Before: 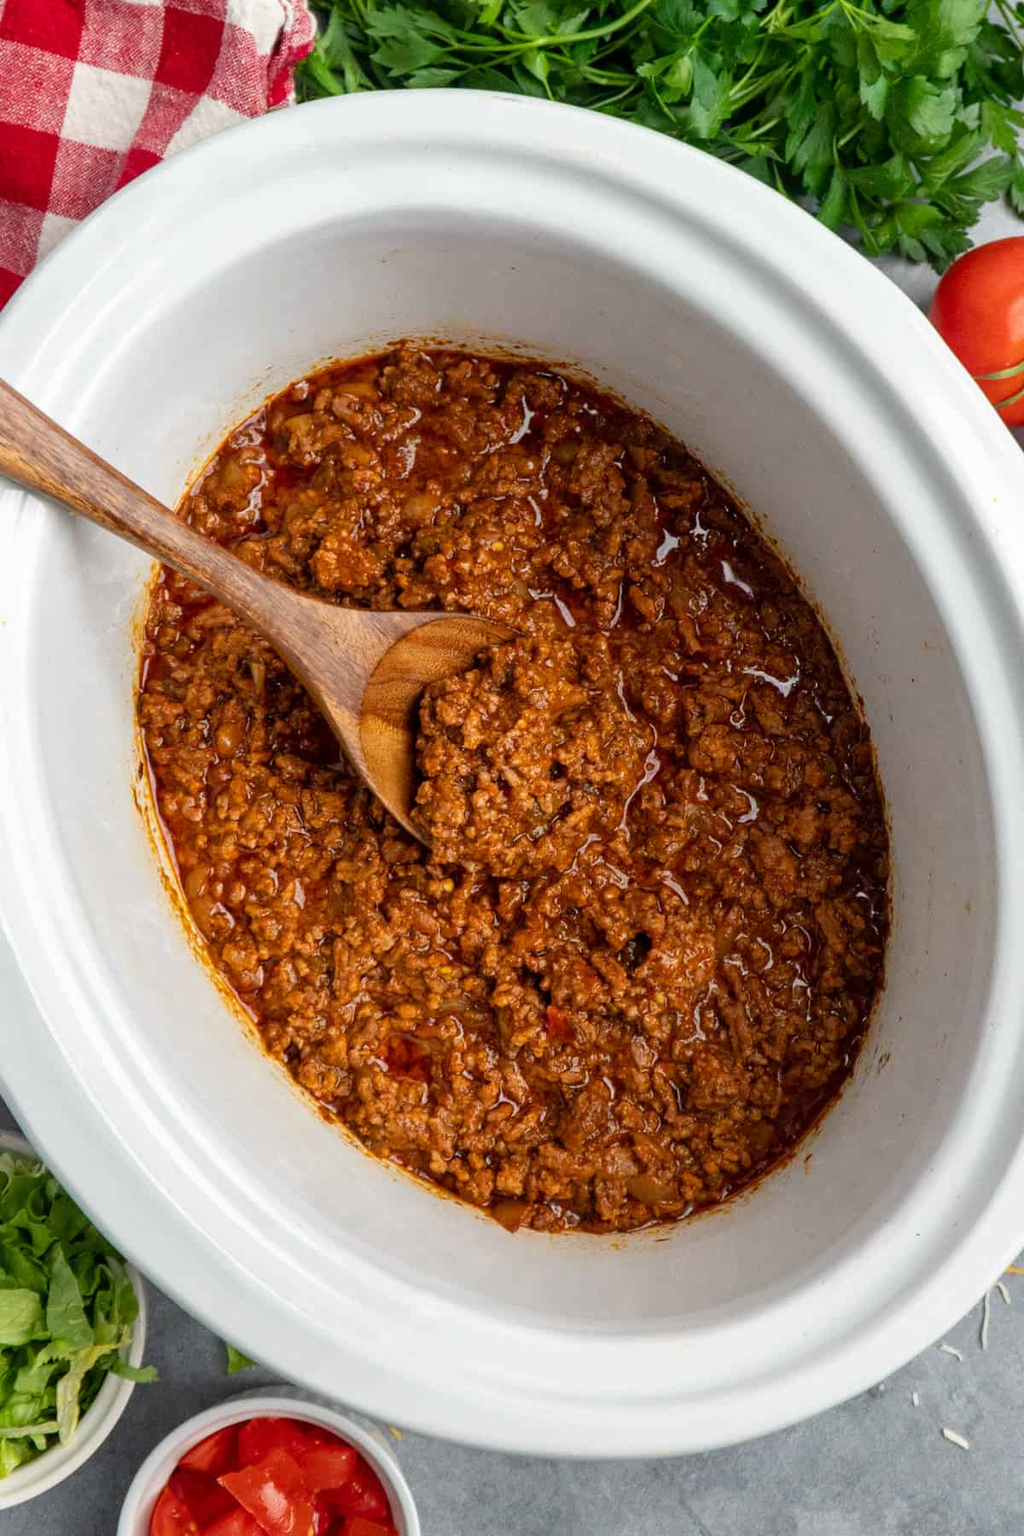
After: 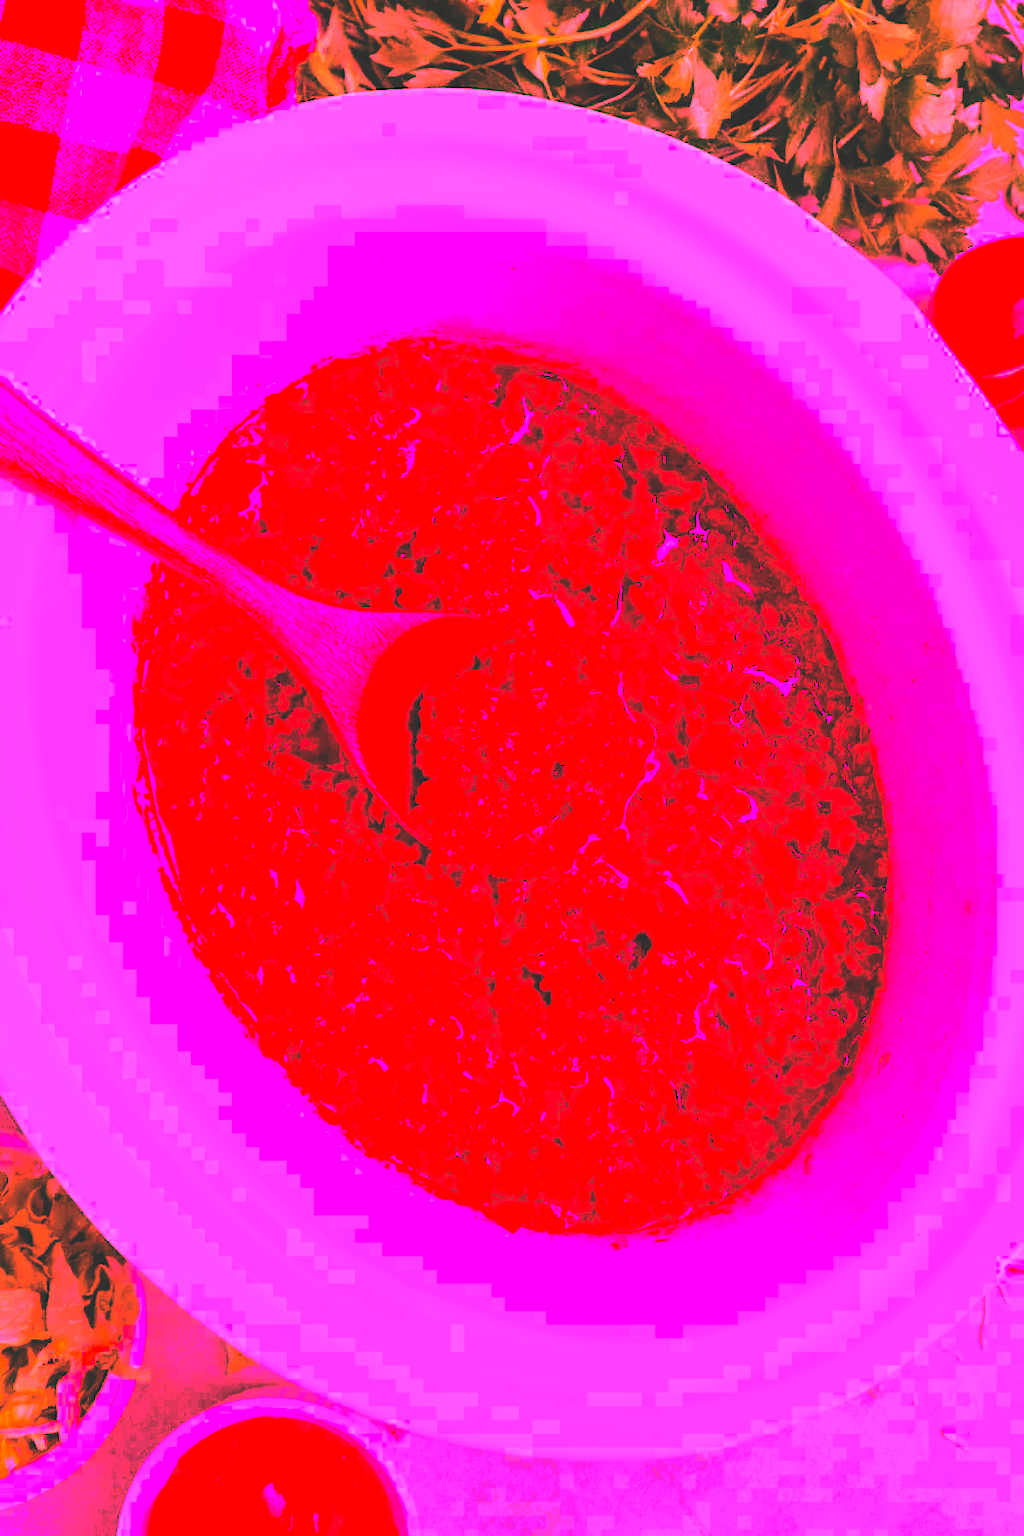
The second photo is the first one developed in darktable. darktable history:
rgb curve: curves: ch0 [(0, 0.186) (0.314, 0.284) (0.775, 0.708) (1, 1)], compensate middle gray true, preserve colors none
white balance: red 4.26, blue 1.802
contrast brightness saturation: saturation -0.05
